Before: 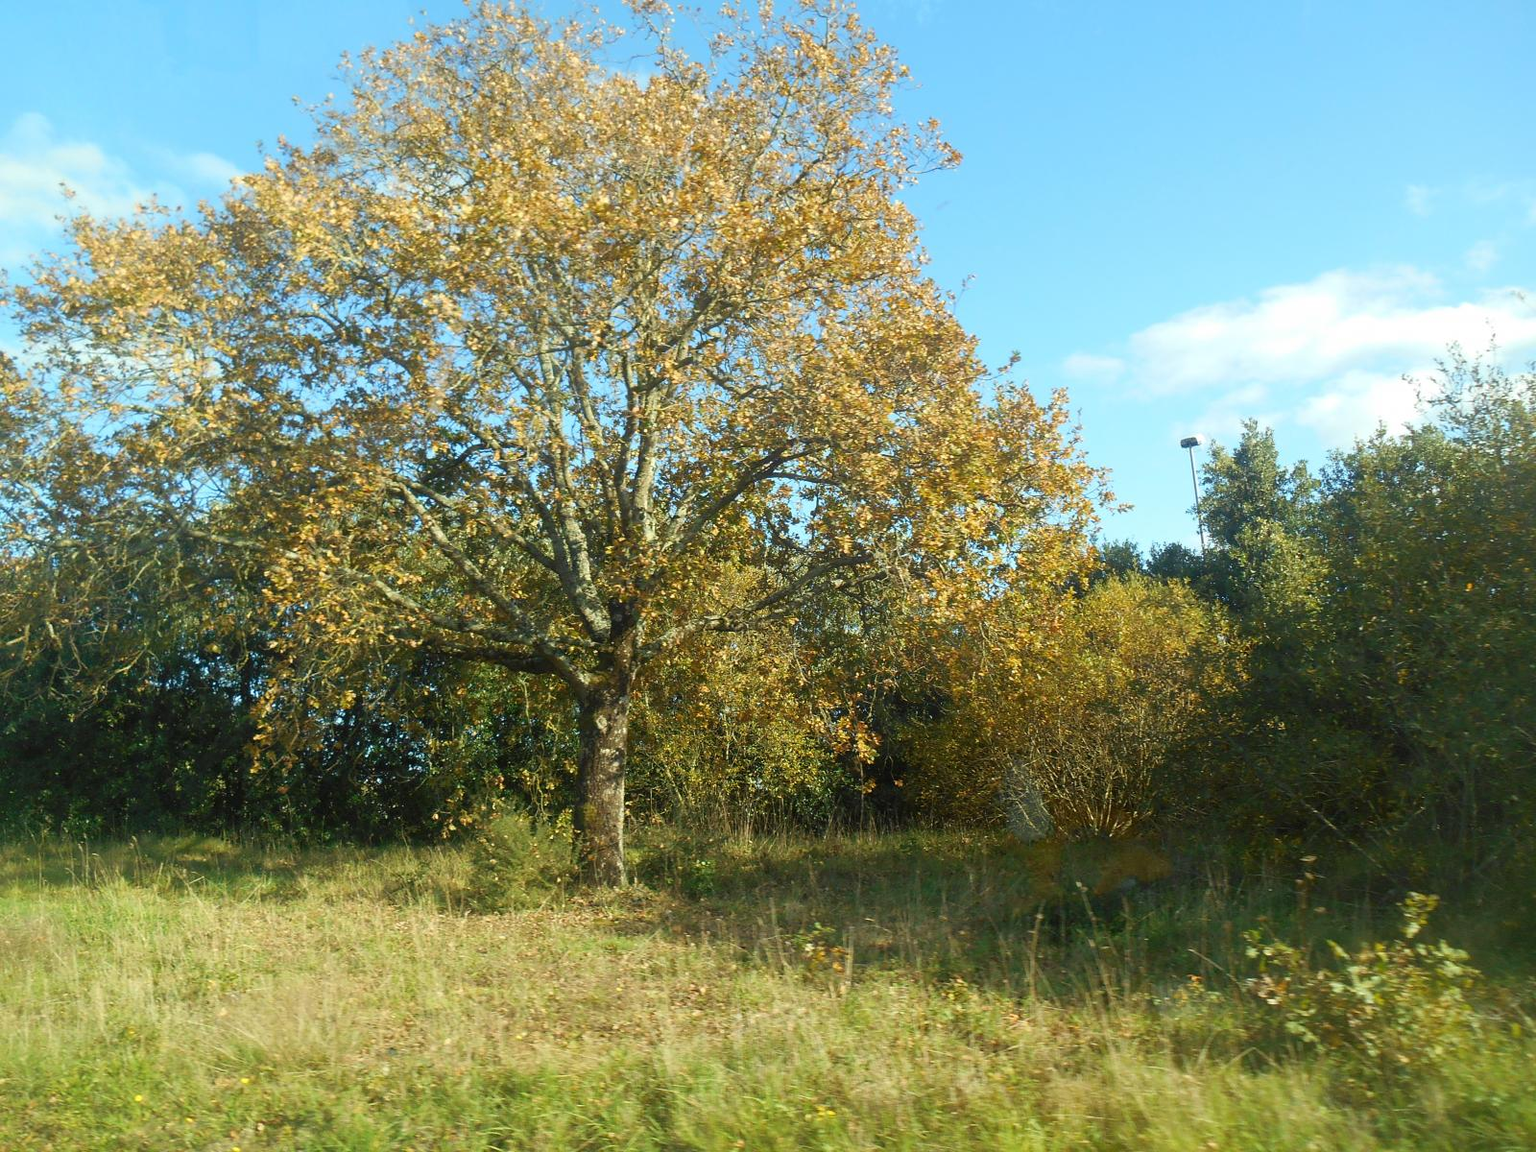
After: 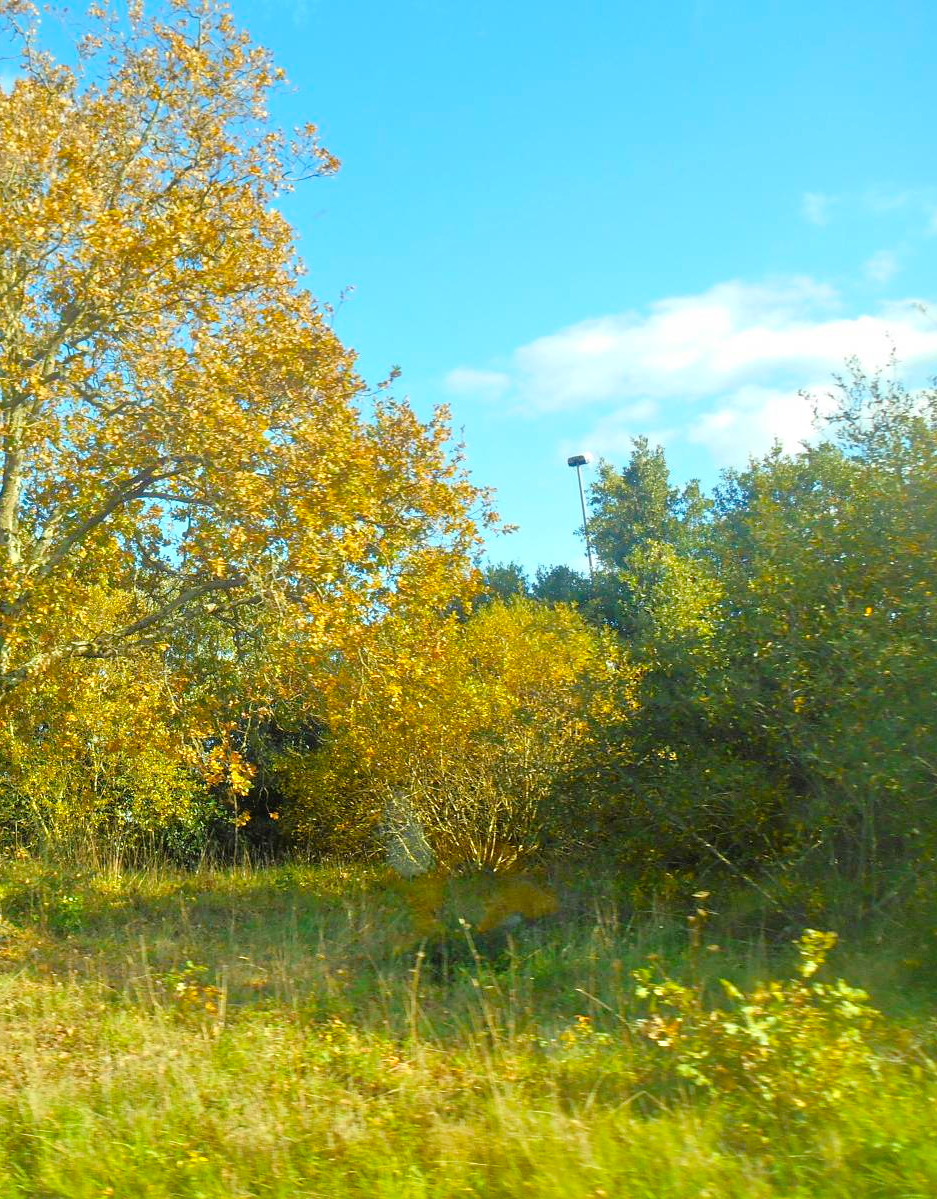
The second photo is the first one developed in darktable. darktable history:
tone equalizer: -7 EV 0.15 EV, -6 EV 0.6 EV, -5 EV 1.15 EV, -4 EV 1.33 EV, -3 EV 1.15 EV, -2 EV 0.6 EV, -1 EV 0.15 EV, mask exposure compensation -0.5 EV
crop: left 41.402%
color balance rgb: perceptual saturation grading › global saturation 25%, global vibrance 20%
